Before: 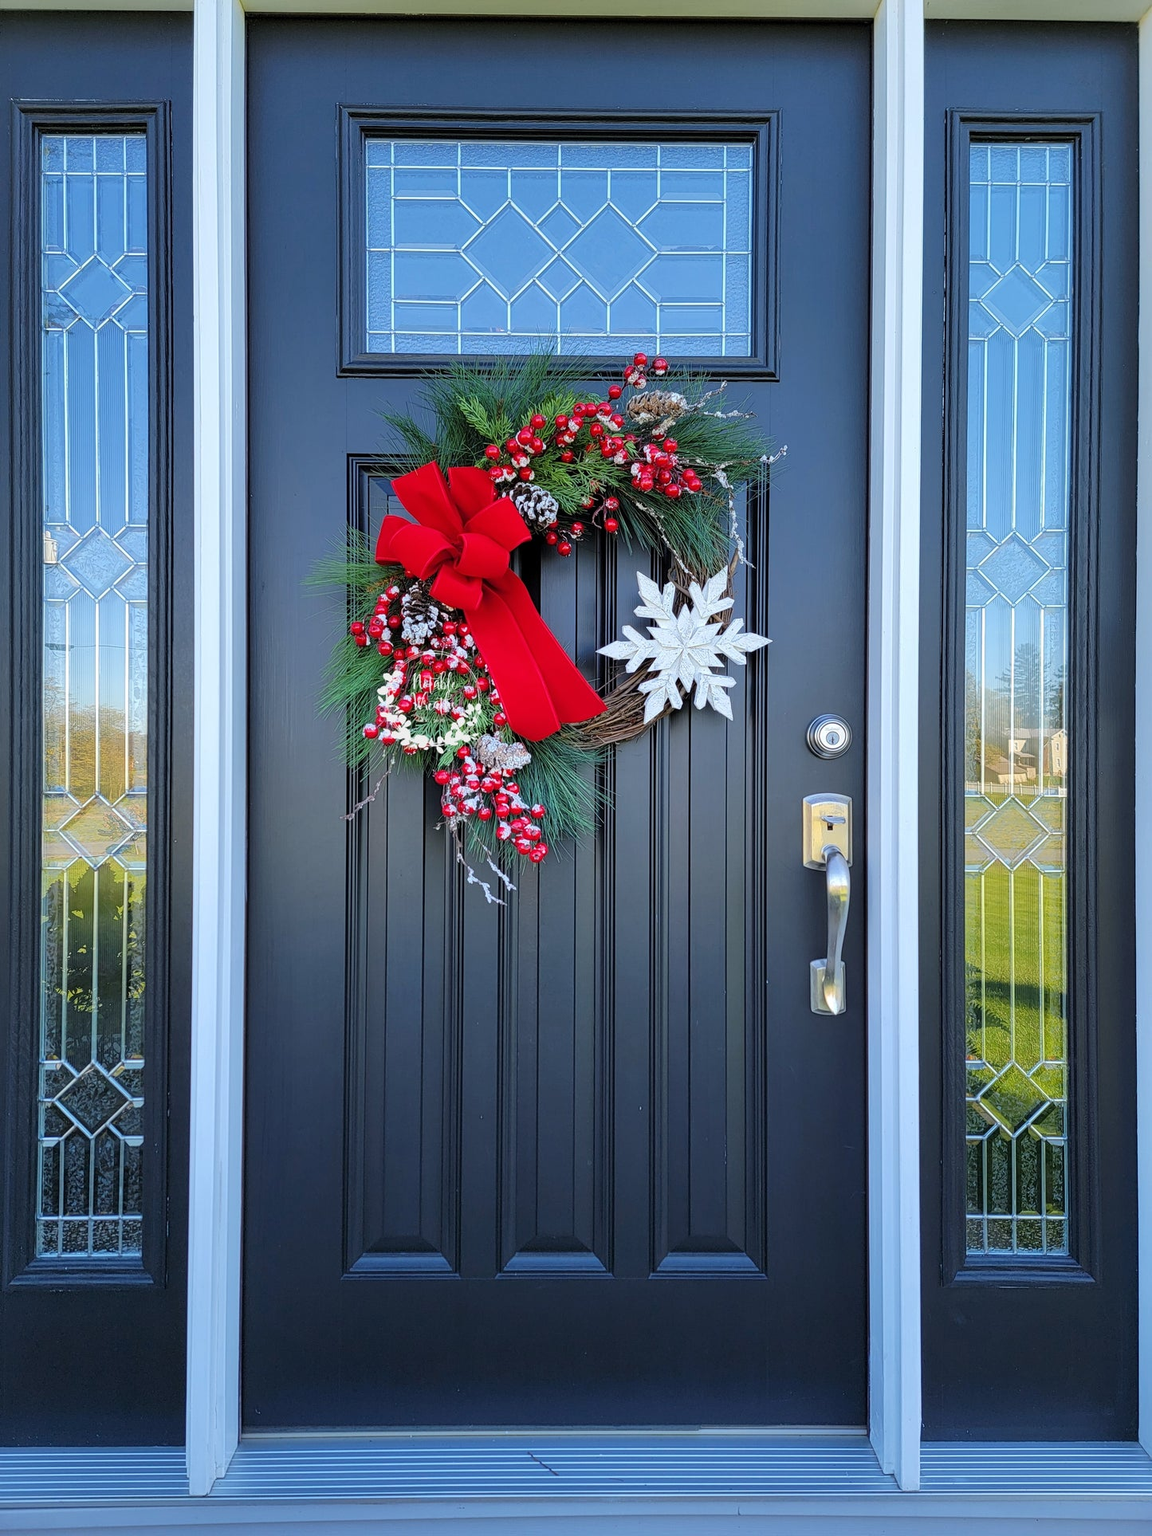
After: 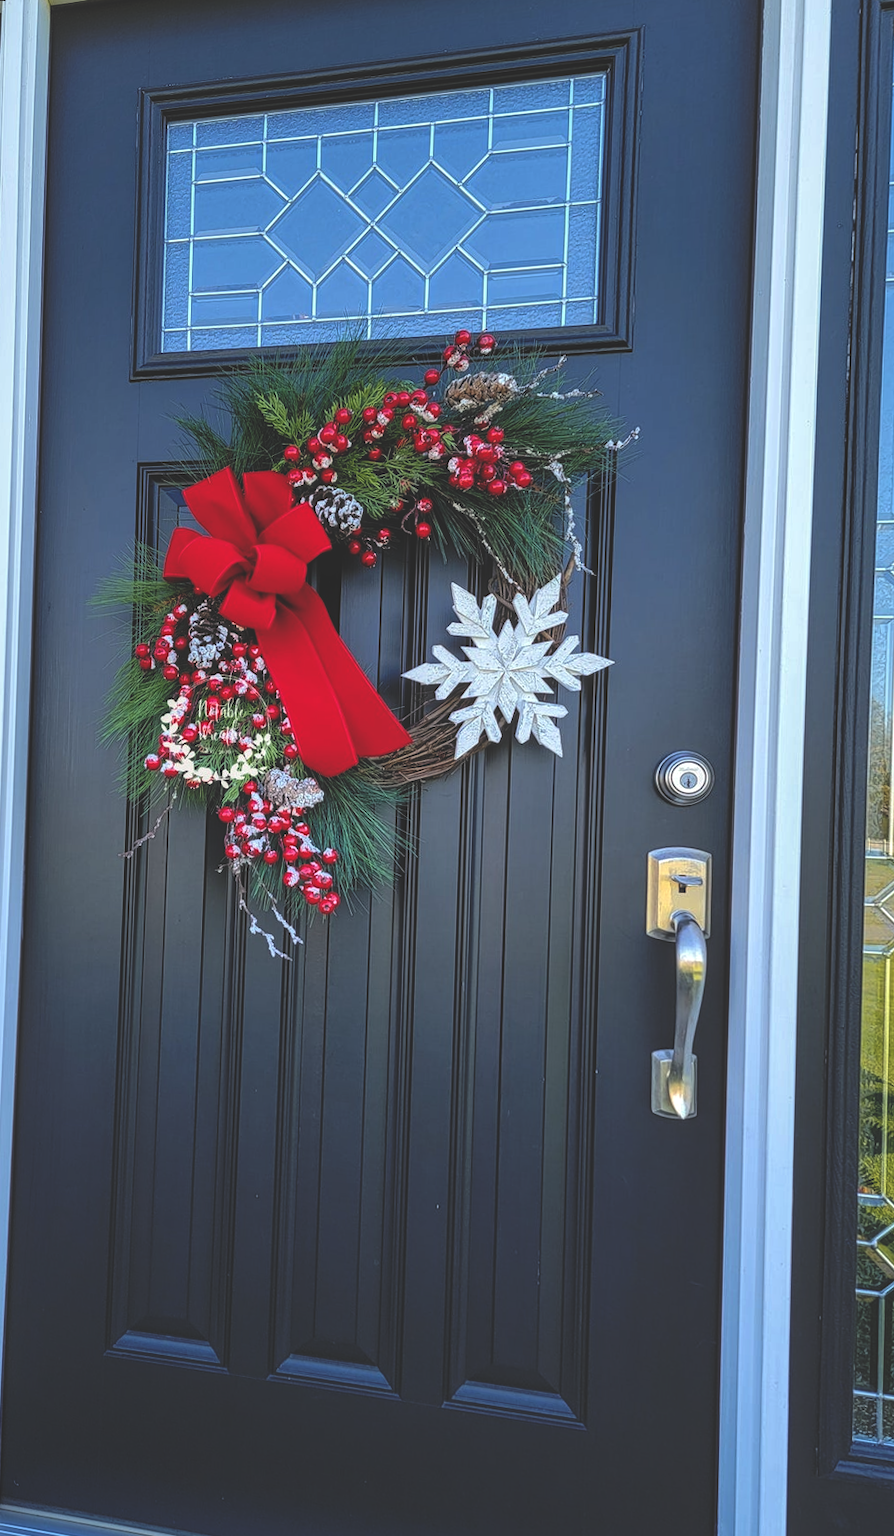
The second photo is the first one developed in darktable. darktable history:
color zones: curves: ch2 [(0, 0.5) (0.143, 0.5) (0.286, 0.489) (0.415, 0.421) (0.571, 0.5) (0.714, 0.5) (0.857, 0.5) (1, 0.5)]
crop and rotate: left 14.292%, right 19.041%
white balance: red 1.009, blue 0.985
rgb curve: curves: ch0 [(0, 0.186) (0.314, 0.284) (0.775, 0.708) (1, 1)], compensate middle gray true, preserve colors none
local contrast: on, module defaults
rotate and perspective: rotation 1.69°, lens shift (vertical) -0.023, lens shift (horizontal) -0.291, crop left 0.025, crop right 0.988, crop top 0.092, crop bottom 0.842
